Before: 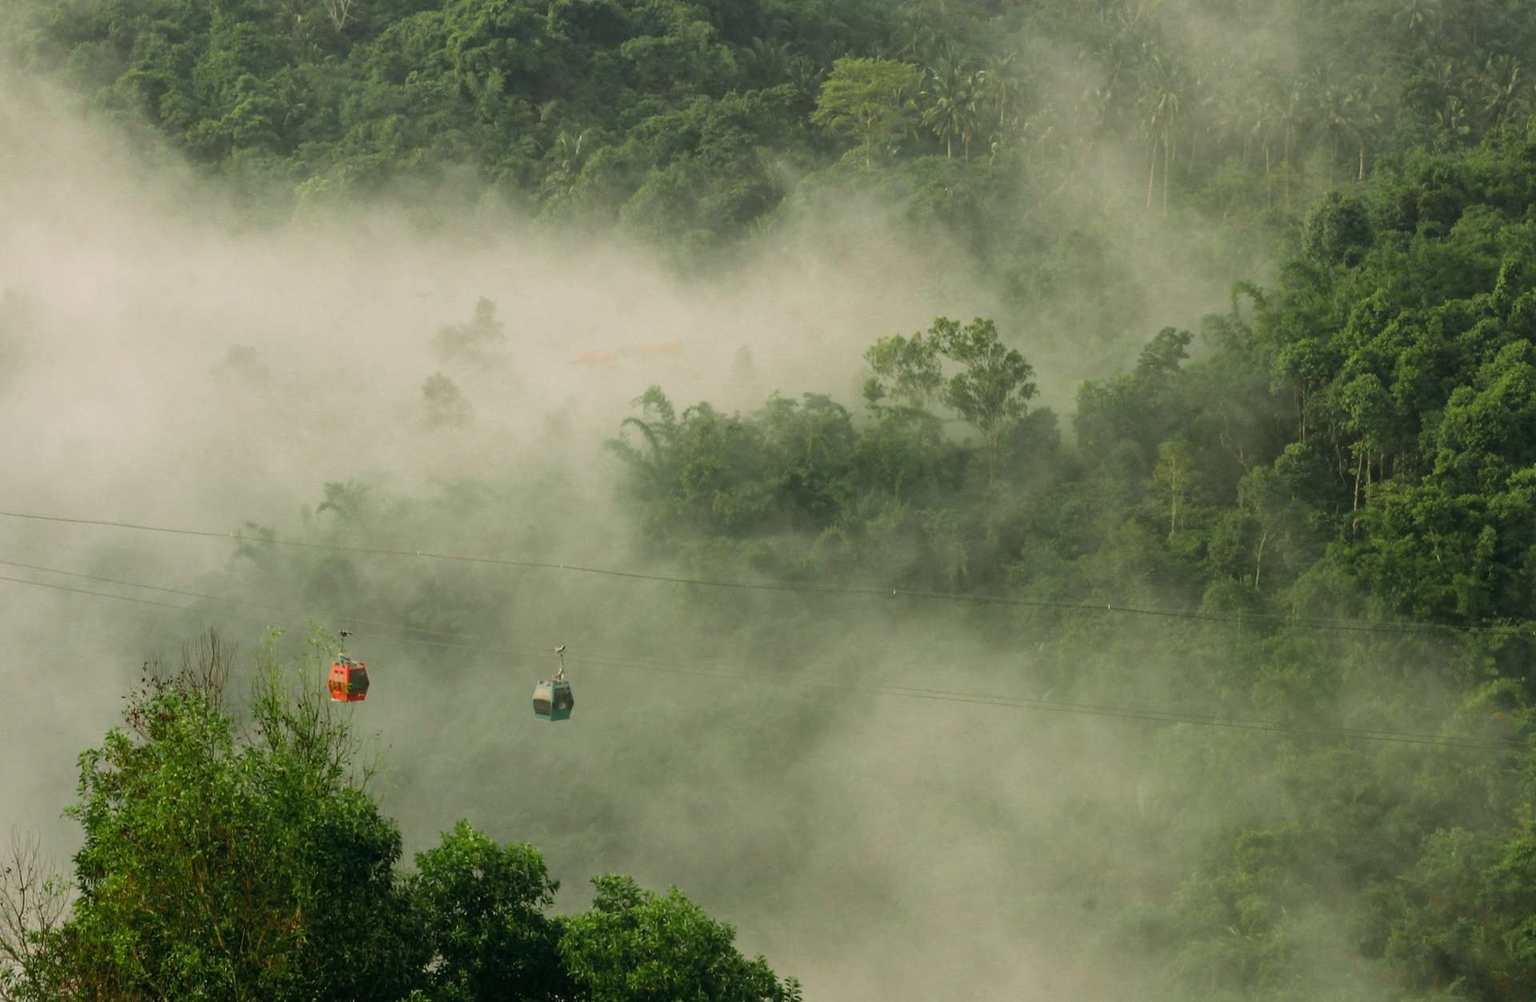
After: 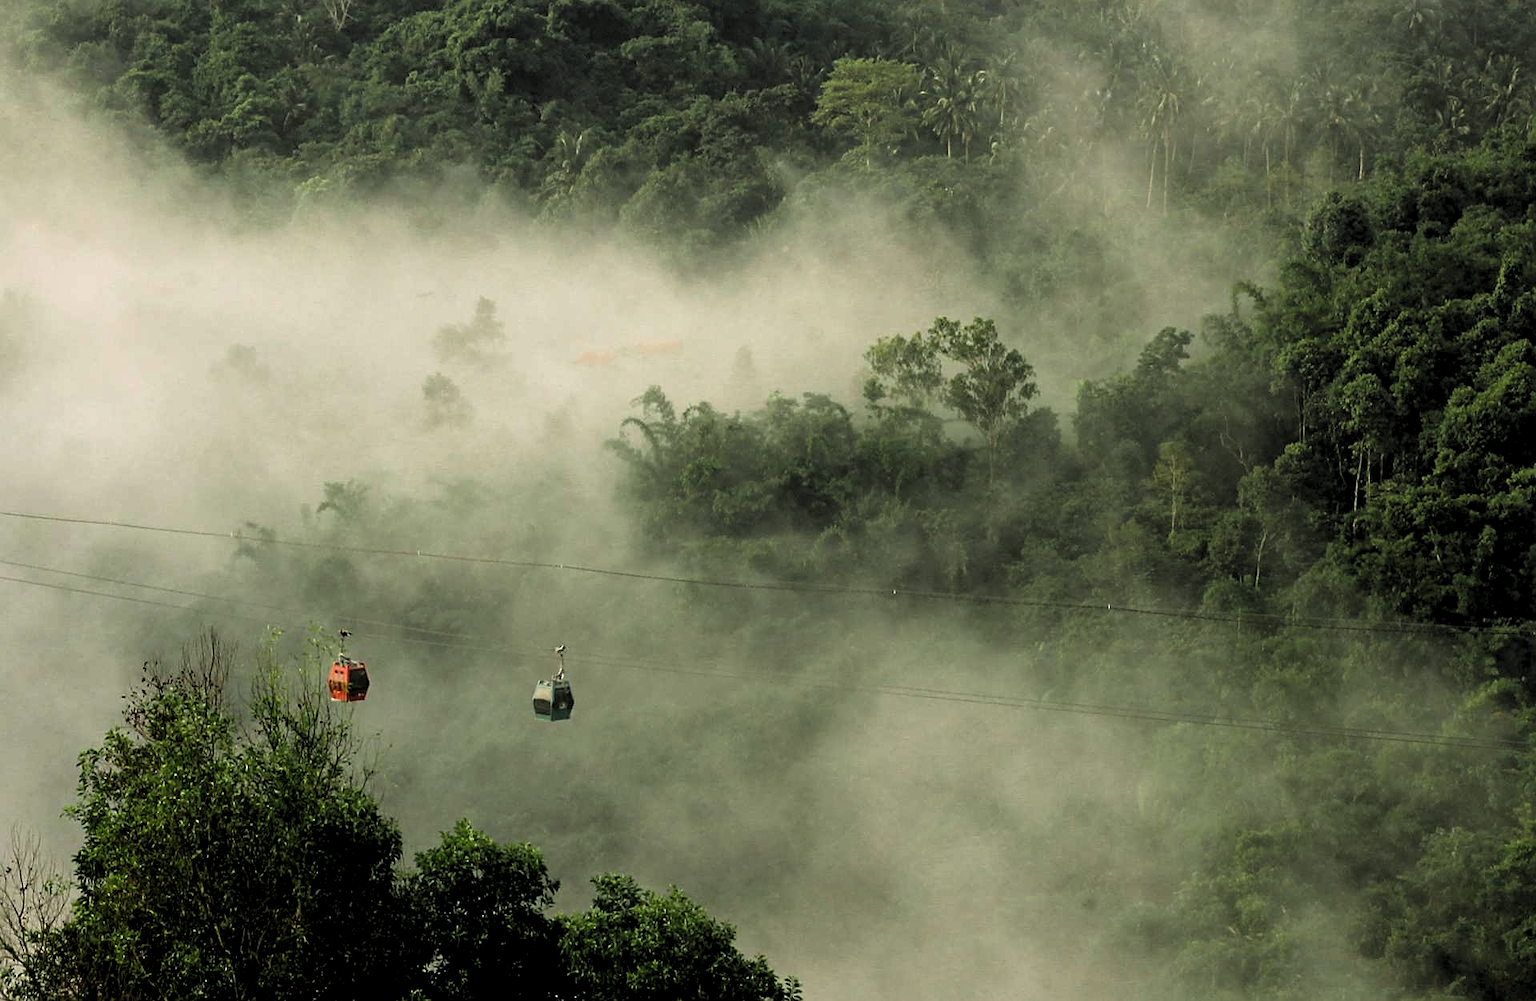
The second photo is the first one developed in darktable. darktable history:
levels: levels [0.182, 0.542, 0.902]
sharpen: on, module defaults
